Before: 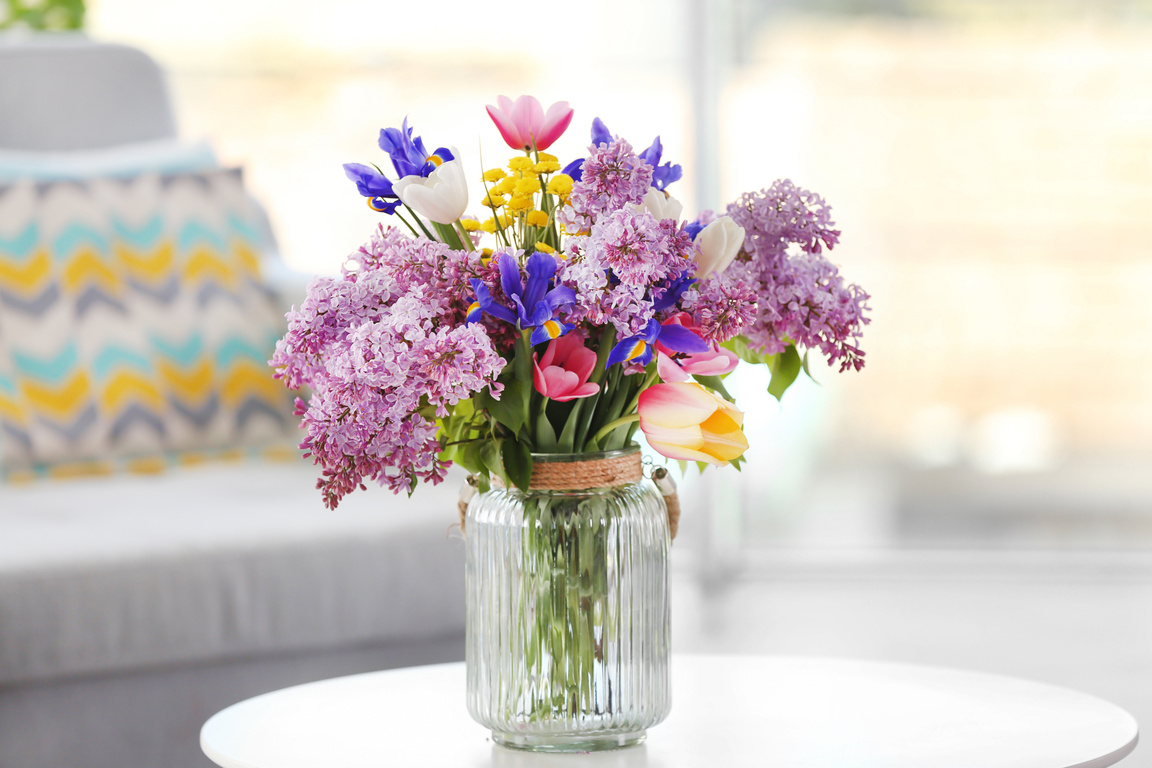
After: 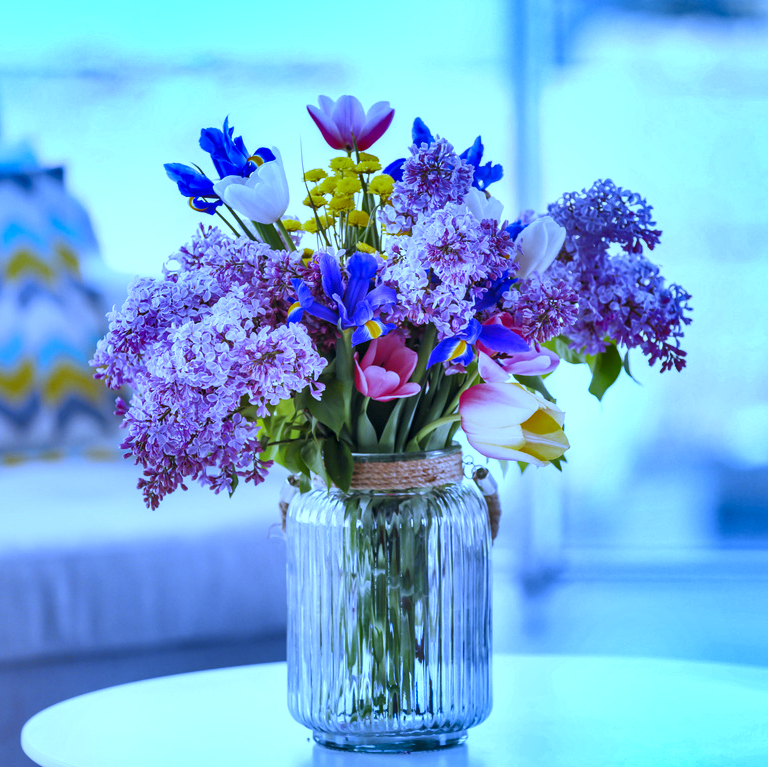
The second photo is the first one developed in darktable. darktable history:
crop and rotate: left 15.546%, right 17.787%
local contrast: detail 130%
white balance: red 0.766, blue 1.537
shadows and highlights: shadows 75, highlights -60.85, soften with gaussian
